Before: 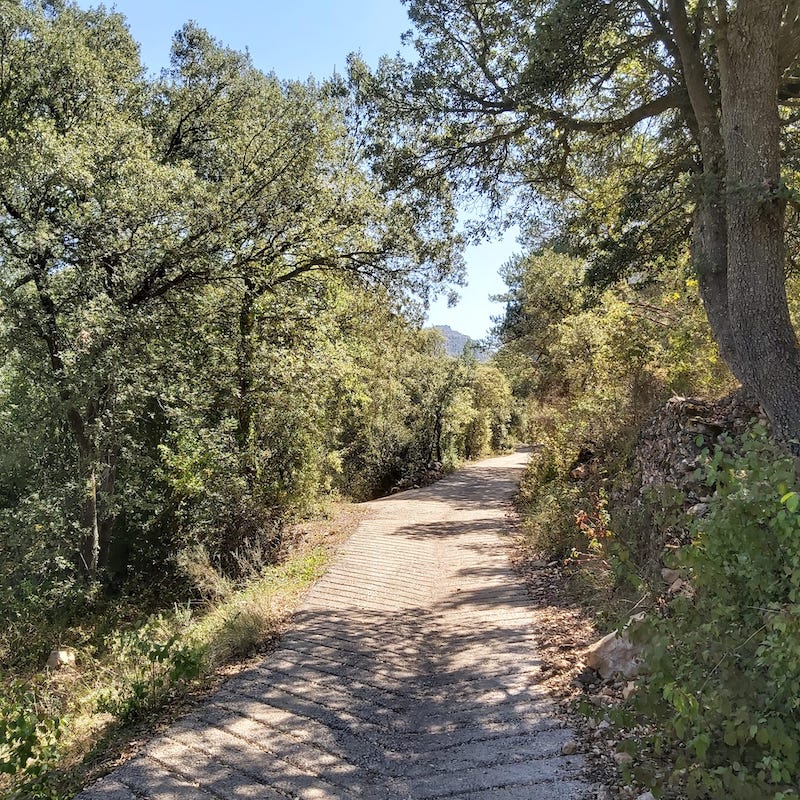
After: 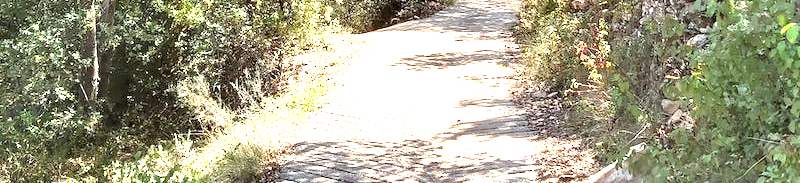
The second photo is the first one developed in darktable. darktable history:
color correction: highlights a* -5.1, highlights b* -3.66, shadows a* 3.86, shadows b* 4.14
crop and rotate: top 58.779%, bottom 18.264%
exposure: black level correction 0, exposure 1.706 EV, compensate highlight preservation false
